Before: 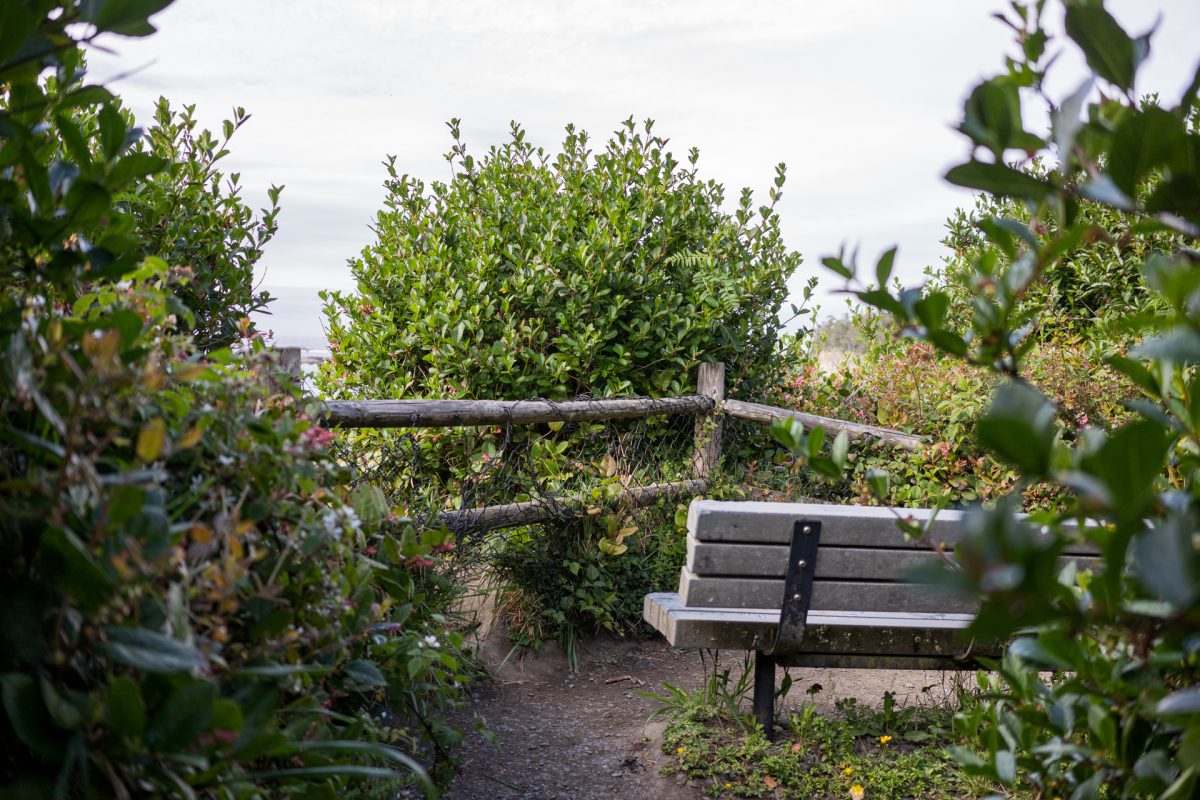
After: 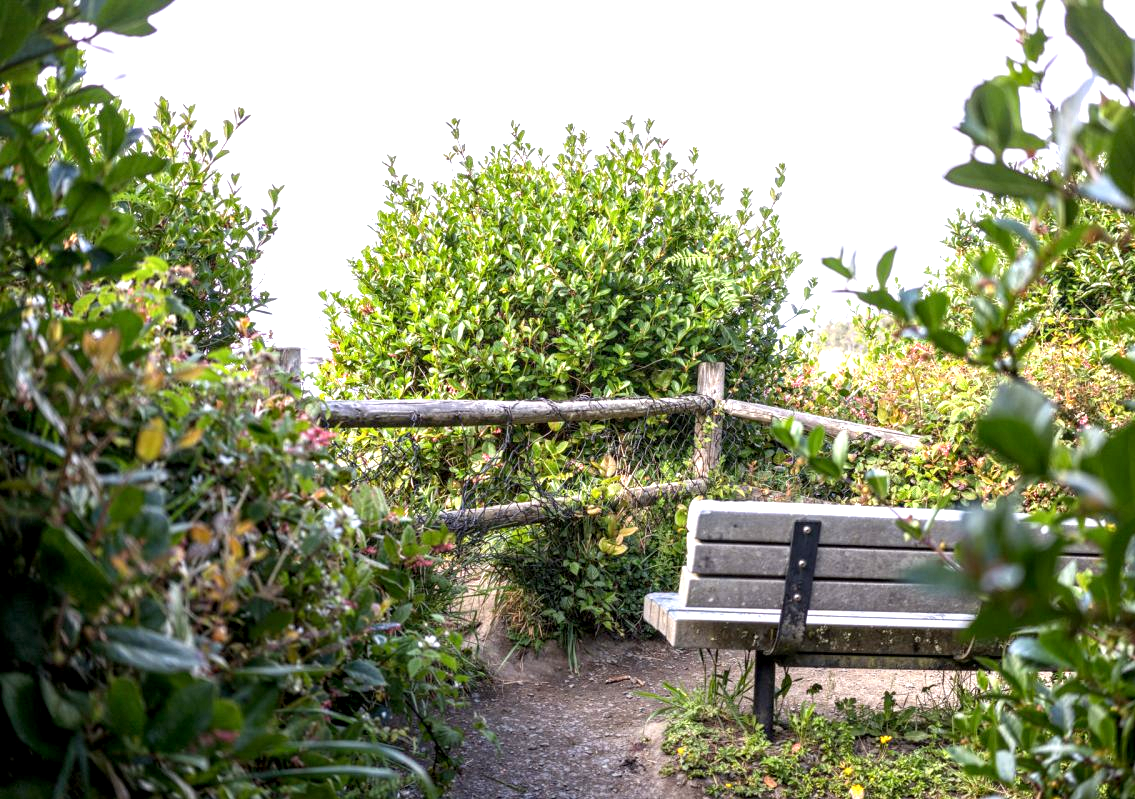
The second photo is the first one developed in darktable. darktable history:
exposure: black level correction 0.001, exposure 1.116 EV, compensate highlight preservation false
local contrast: on, module defaults
crop and rotate: left 0%, right 5.376%
